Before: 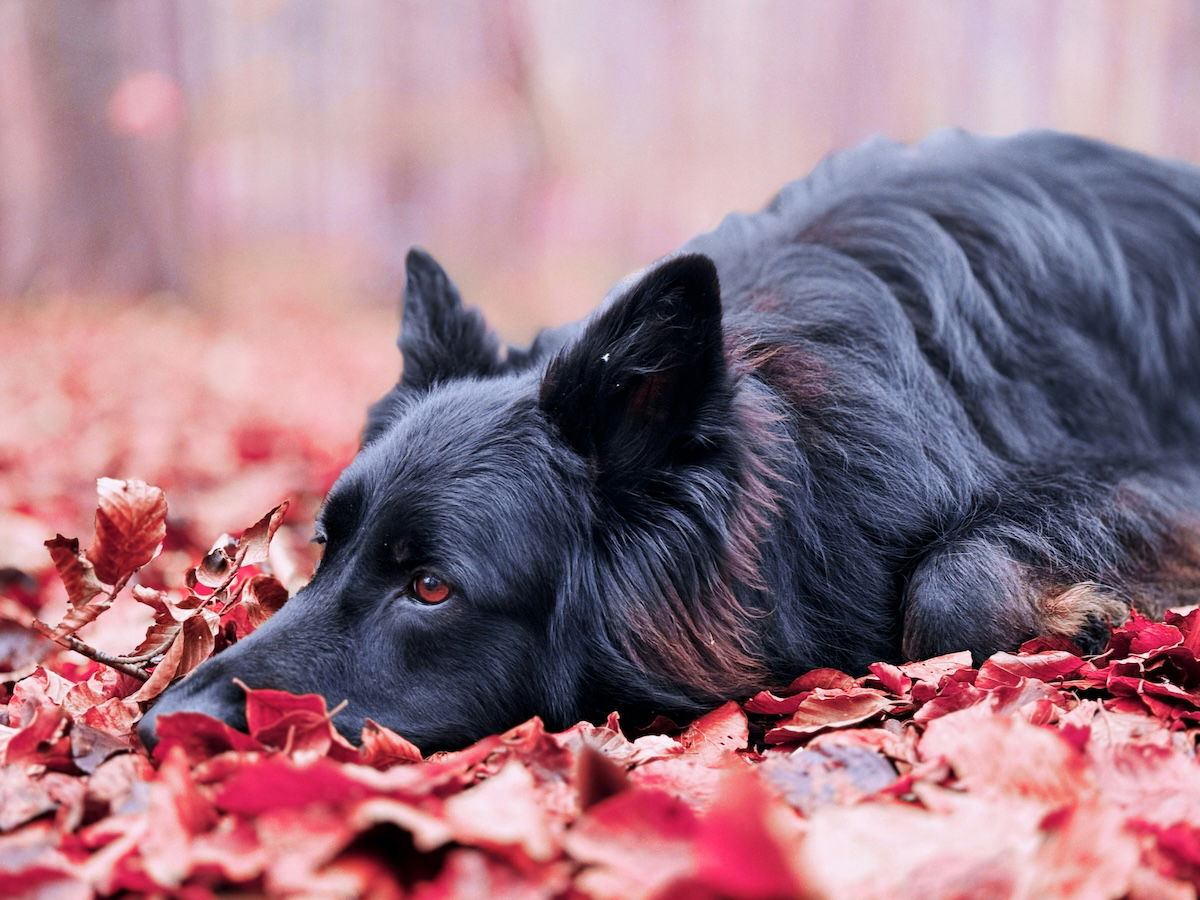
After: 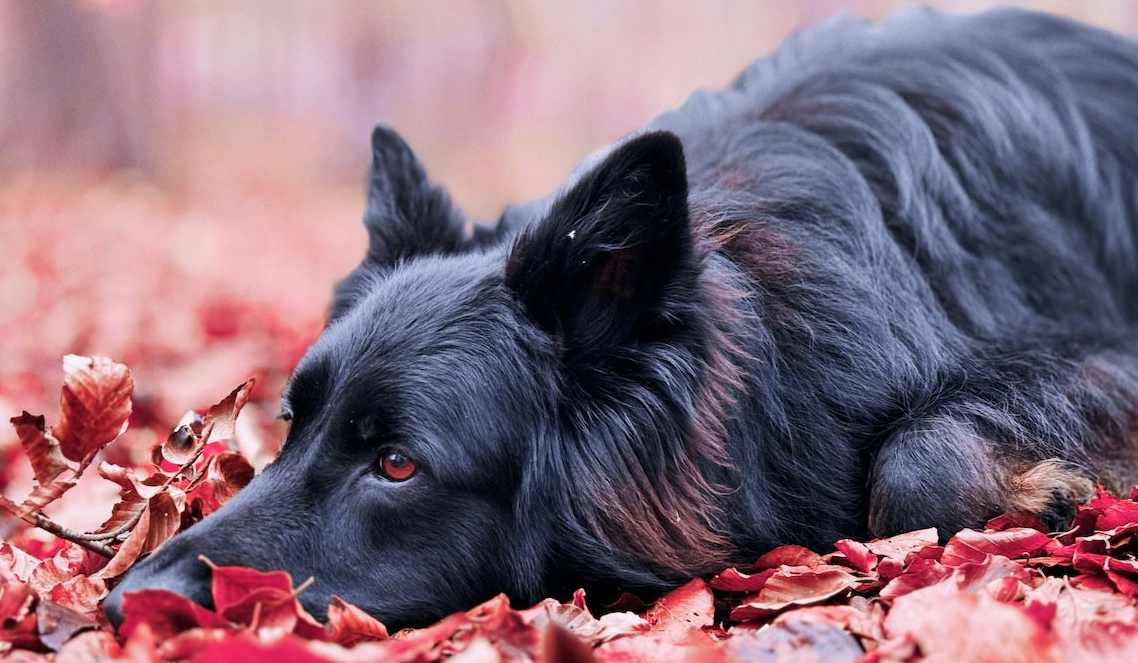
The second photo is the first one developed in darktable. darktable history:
crop and rotate: left 2.871%, top 13.703%, right 2.215%, bottom 12.612%
